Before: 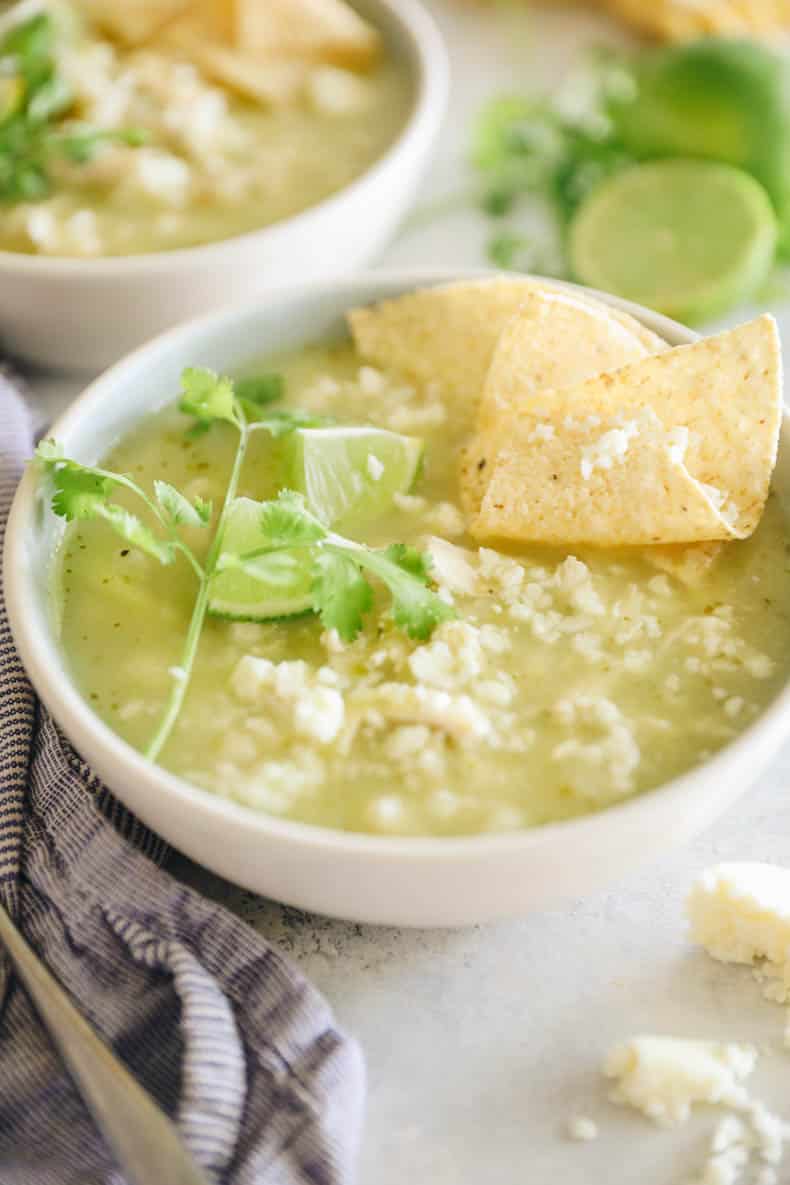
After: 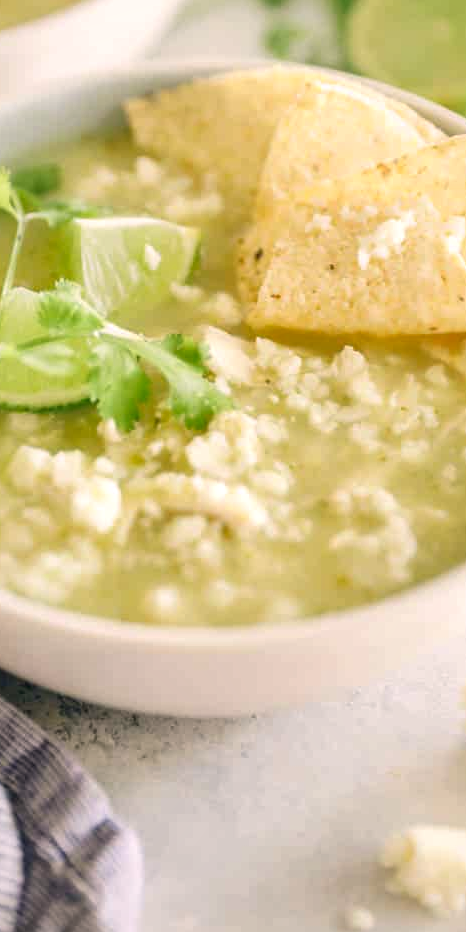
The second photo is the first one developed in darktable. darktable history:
local contrast: mode bilateral grid, contrast 20, coarseness 50, detail 130%, midtone range 0.2
color correction: highlights a* 5.38, highlights b* 5.3, shadows a* -4.26, shadows b* -5.11
crop and rotate: left 28.256%, top 17.734%, right 12.656%, bottom 3.573%
